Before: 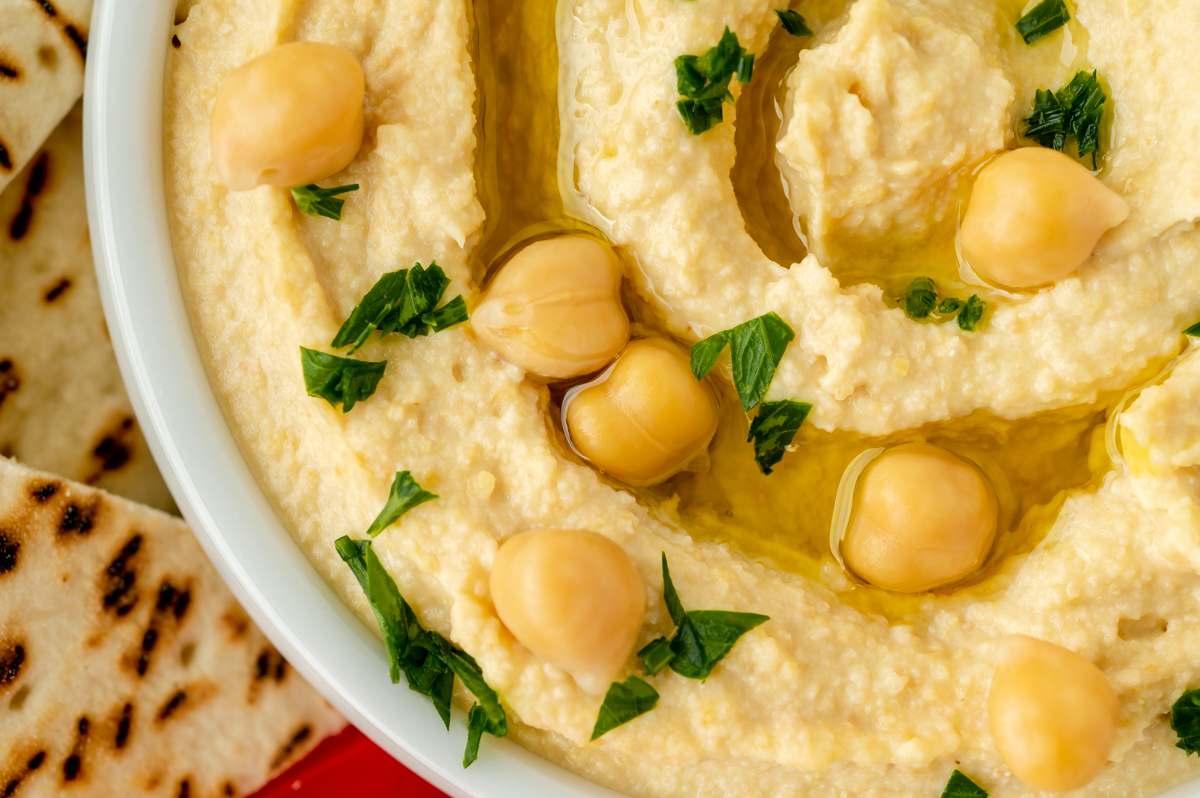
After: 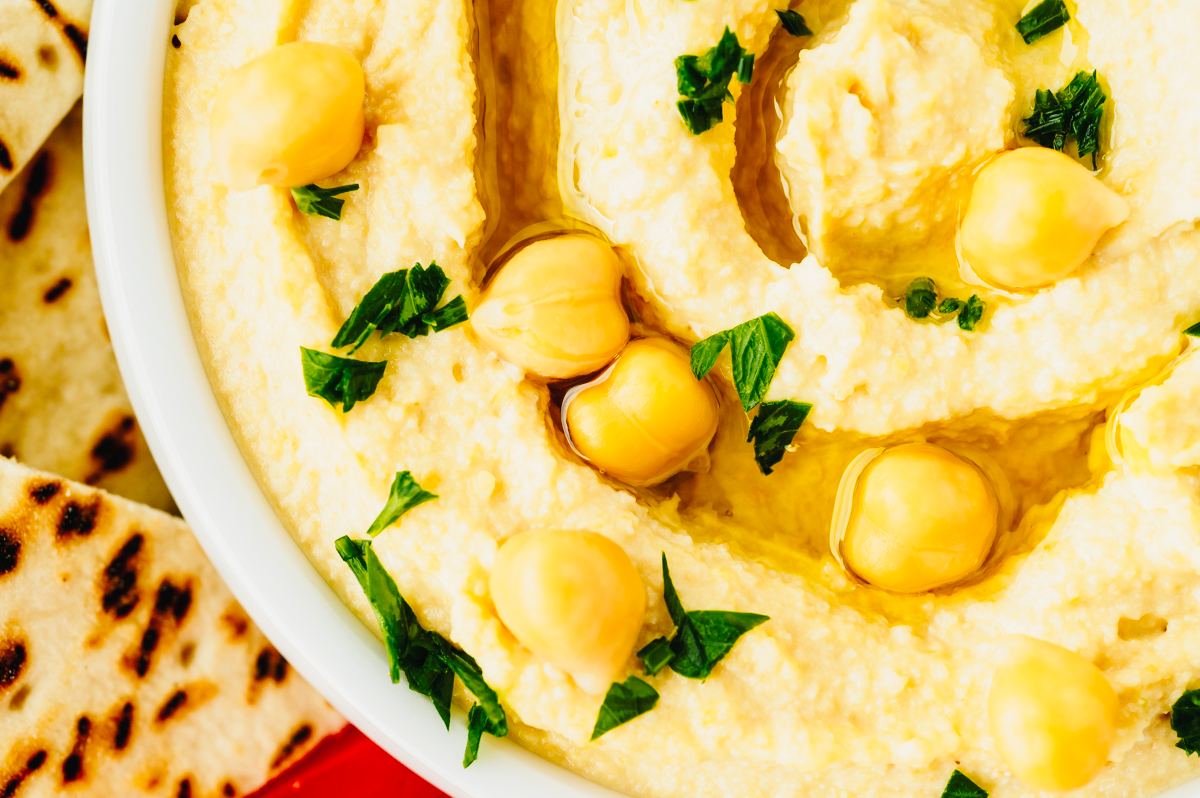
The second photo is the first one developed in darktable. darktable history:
tone curve: curves: ch0 [(0.003, 0.023) (0.071, 0.052) (0.249, 0.201) (0.466, 0.557) (0.625, 0.761) (0.783, 0.9) (0.994, 0.968)]; ch1 [(0, 0) (0.262, 0.227) (0.417, 0.386) (0.469, 0.467) (0.502, 0.498) (0.531, 0.521) (0.576, 0.586) (0.612, 0.634) (0.634, 0.68) (0.686, 0.728) (0.994, 0.987)]; ch2 [(0, 0) (0.262, 0.188) (0.385, 0.353) (0.427, 0.424) (0.495, 0.493) (0.518, 0.544) (0.55, 0.579) (0.595, 0.621) (0.644, 0.748) (1, 1)], preserve colors none
